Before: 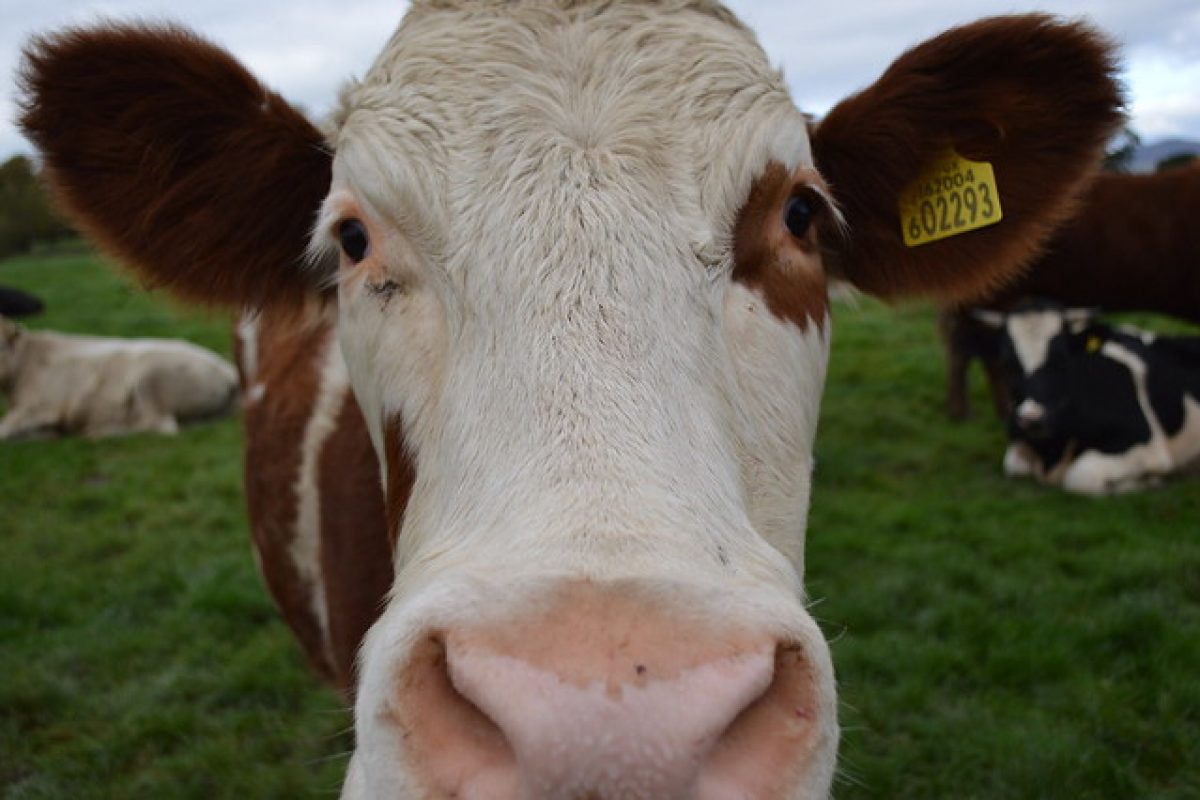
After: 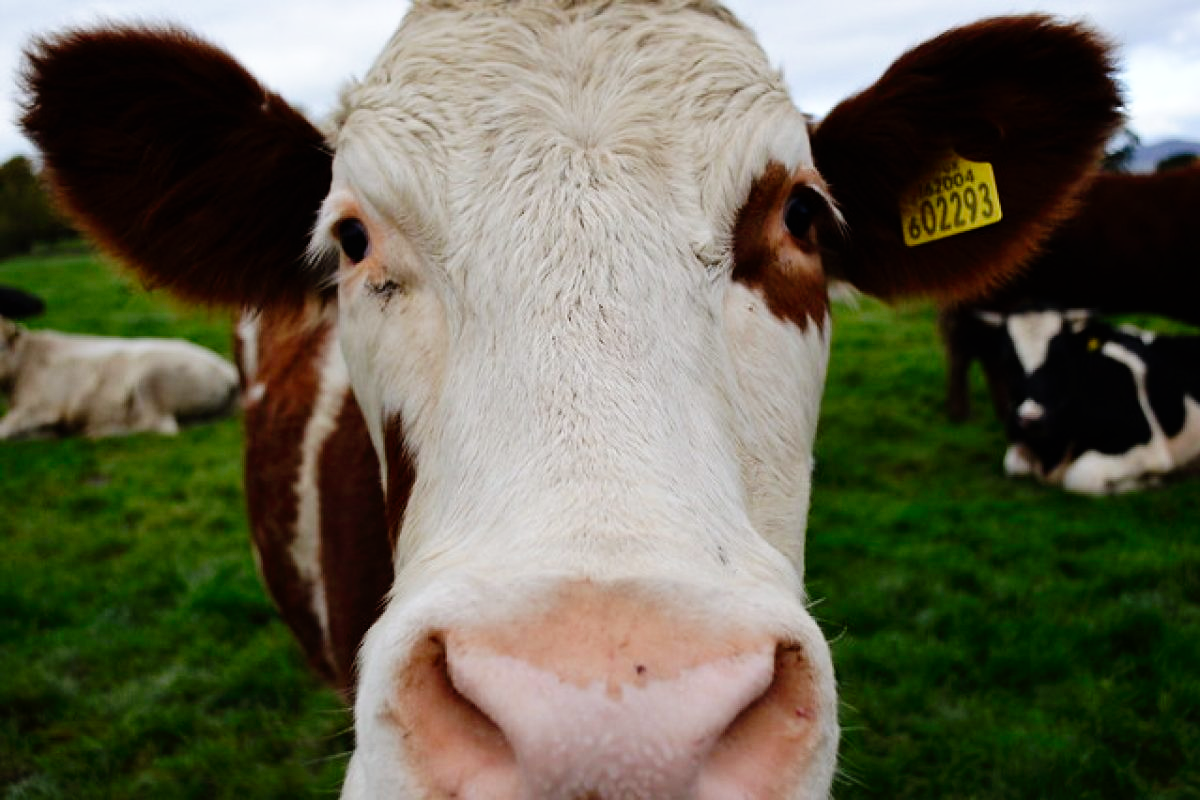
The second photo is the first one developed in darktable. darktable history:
tone equalizer: on, module defaults
tone curve: curves: ch0 [(0, 0) (0.003, 0) (0.011, 0.002) (0.025, 0.004) (0.044, 0.007) (0.069, 0.015) (0.1, 0.025) (0.136, 0.04) (0.177, 0.09) (0.224, 0.152) (0.277, 0.239) (0.335, 0.335) (0.399, 0.43) (0.468, 0.524) (0.543, 0.621) (0.623, 0.712) (0.709, 0.792) (0.801, 0.871) (0.898, 0.951) (1, 1)], preserve colors none
exposure: exposure 0.075 EV, compensate exposure bias true, compensate highlight preservation false
